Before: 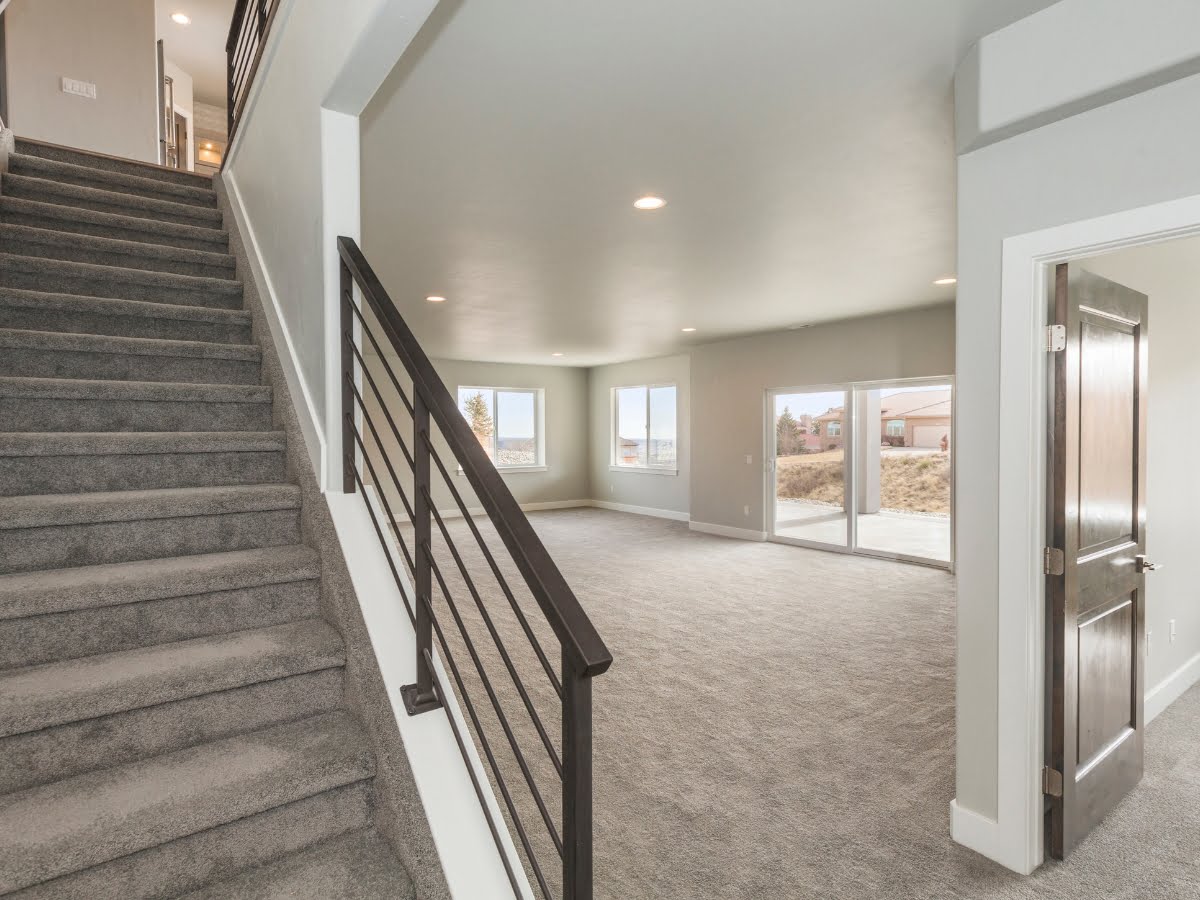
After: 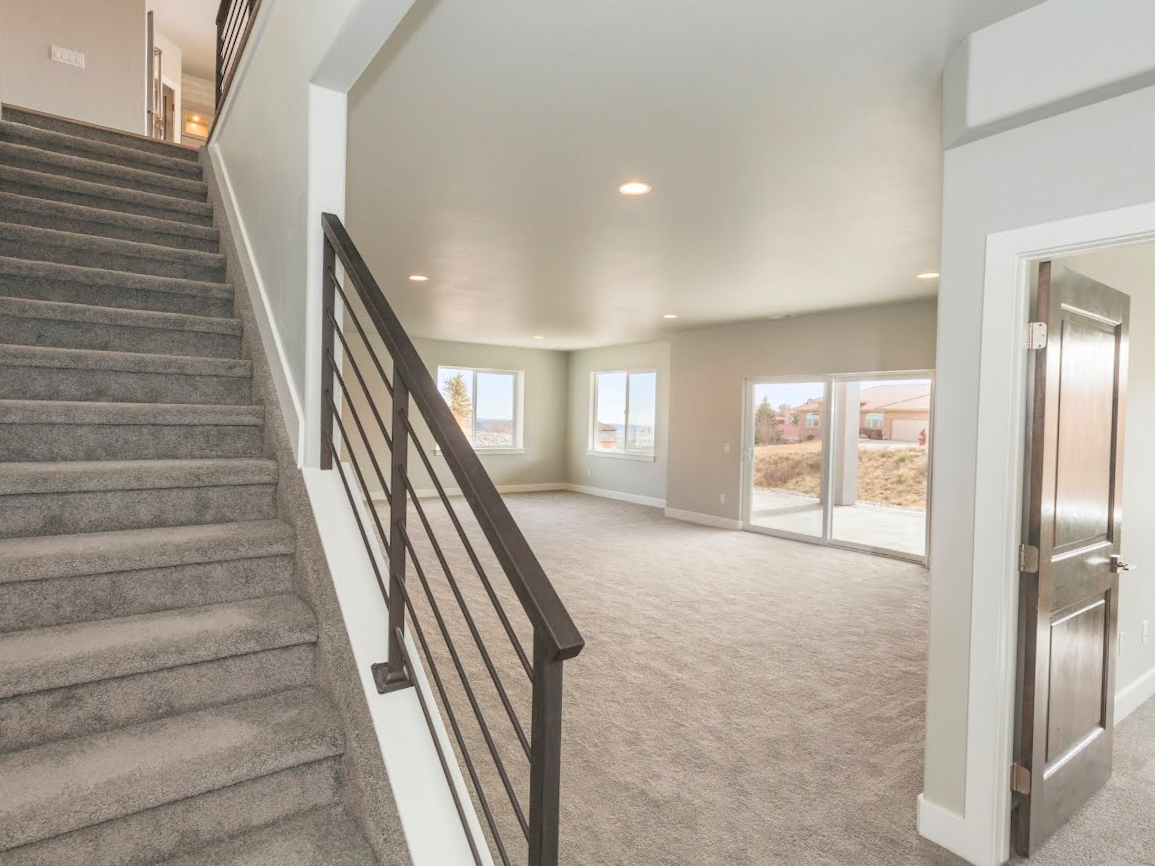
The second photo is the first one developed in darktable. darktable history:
crop and rotate: angle -1.69°
contrast brightness saturation: brightness 0.09, saturation 0.19
color balance rgb: on, module defaults
